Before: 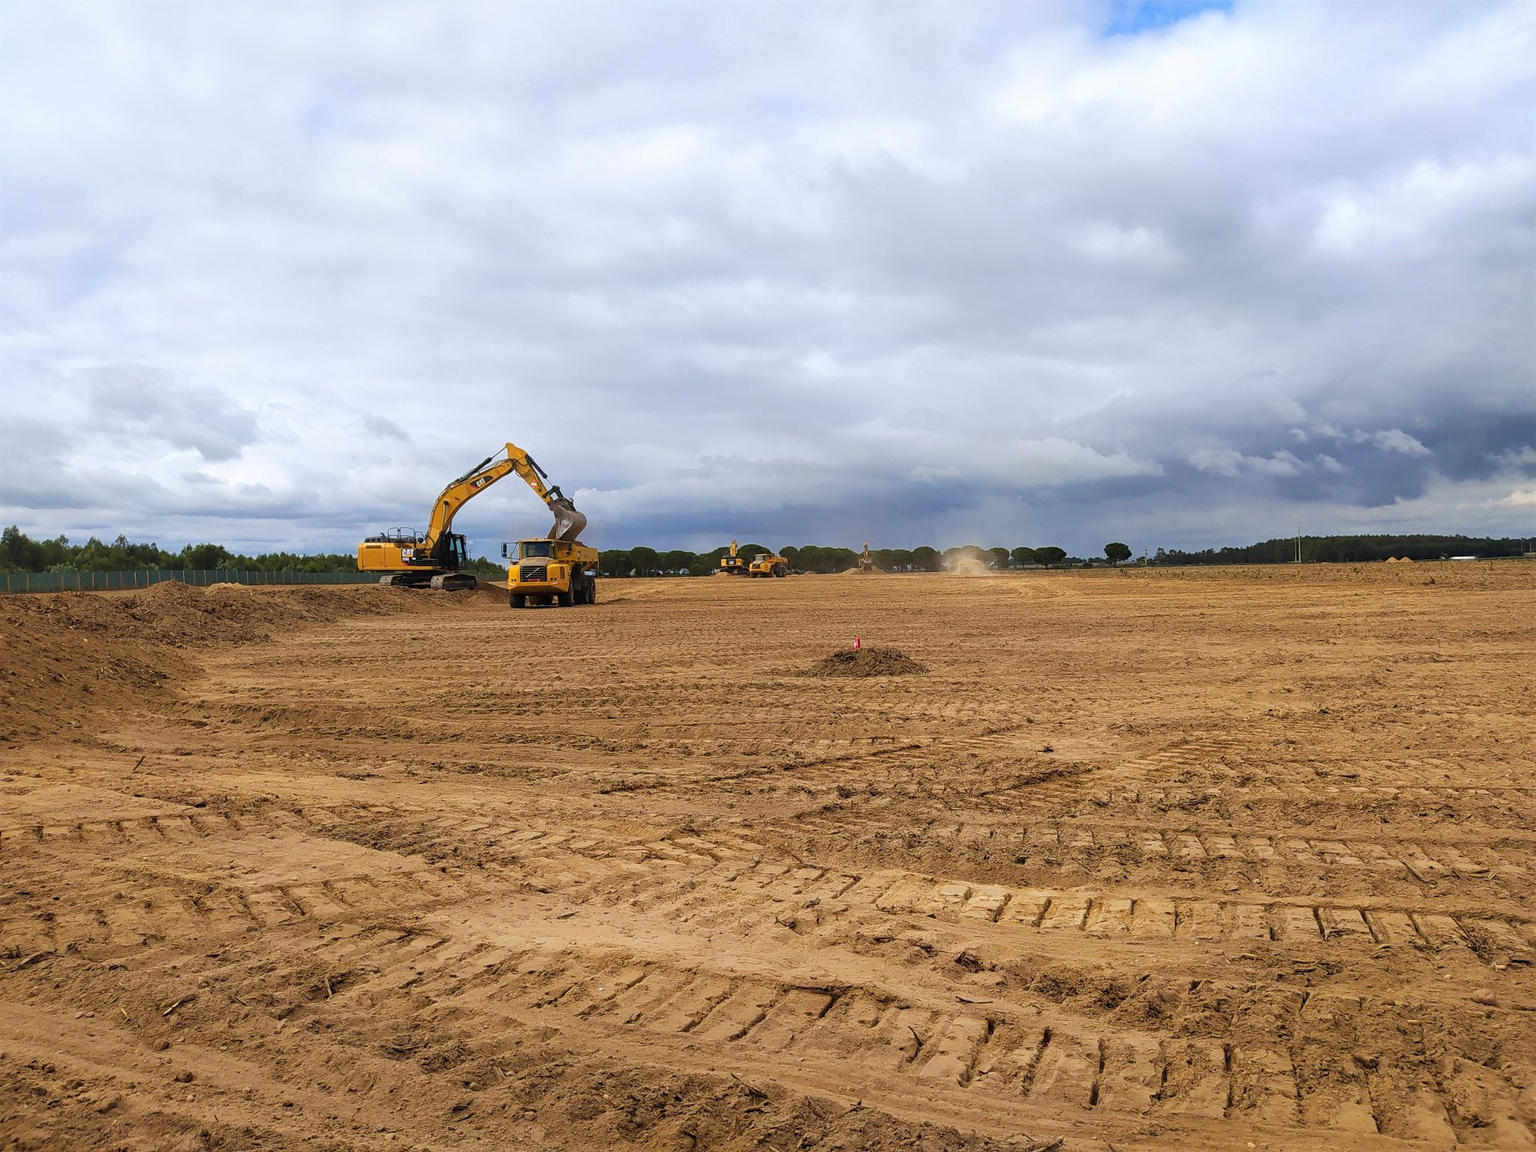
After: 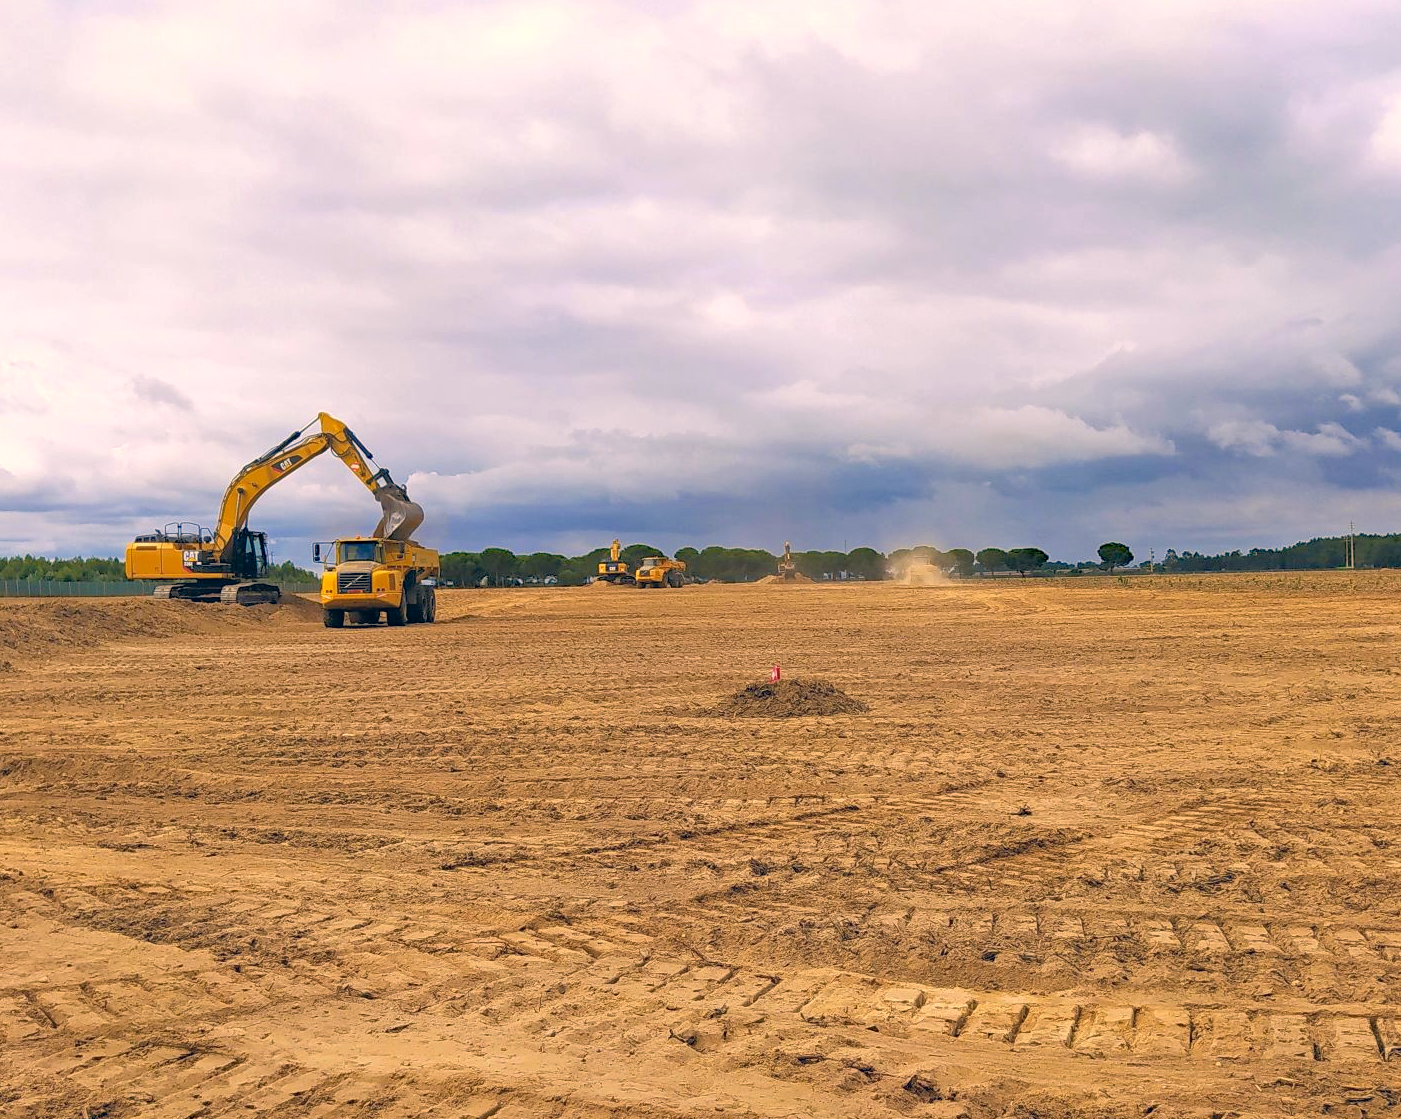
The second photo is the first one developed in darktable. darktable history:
tone equalizer: -7 EV 0.149 EV, -6 EV 0.618 EV, -5 EV 1.17 EV, -4 EV 1.29 EV, -3 EV 1.15 EV, -2 EV 0.6 EV, -1 EV 0.155 EV
exposure: exposure 0.134 EV, compensate highlight preservation false
color correction: highlights a* 10.26, highlights b* 14.24, shadows a* -9.75, shadows b* -14.79
haze removal: compatibility mode true, adaptive false
crop and rotate: left 17.016%, top 10.964%, right 12.925%, bottom 14.405%
